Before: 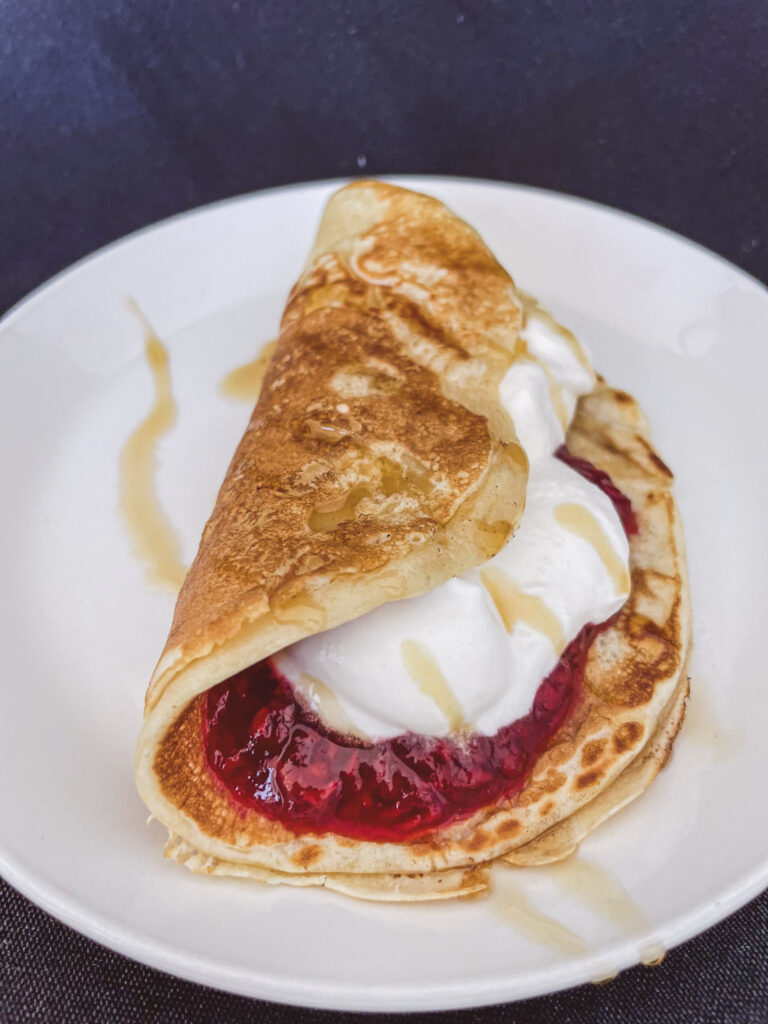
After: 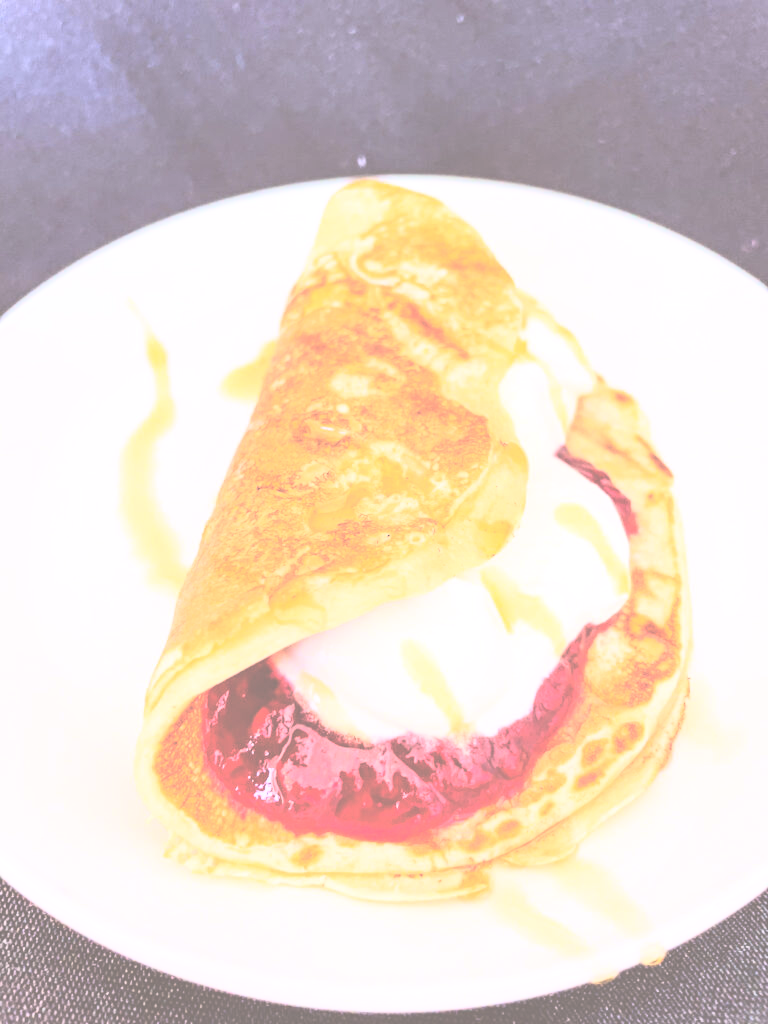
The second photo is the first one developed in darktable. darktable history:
exposure: black level correction -0.071, exposure 0.5 EV, compensate highlight preservation false
rgb curve: curves: ch0 [(0, 0) (0.21, 0.15) (0.24, 0.21) (0.5, 0.75) (0.75, 0.96) (0.89, 0.99) (1, 1)]; ch1 [(0, 0.02) (0.21, 0.13) (0.25, 0.2) (0.5, 0.67) (0.75, 0.9) (0.89, 0.97) (1, 1)]; ch2 [(0, 0.02) (0.21, 0.13) (0.25, 0.2) (0.5, 0.67) (0.75, 0.9) (0.89, 0.97) (1, 1)], compensate middle gray true
color balance: lift [1, 0.998, 1.001, 1.002], gamma [1, 1.02, 1, 0.98], gain [1, 1.02, 1.003, 0.98]
